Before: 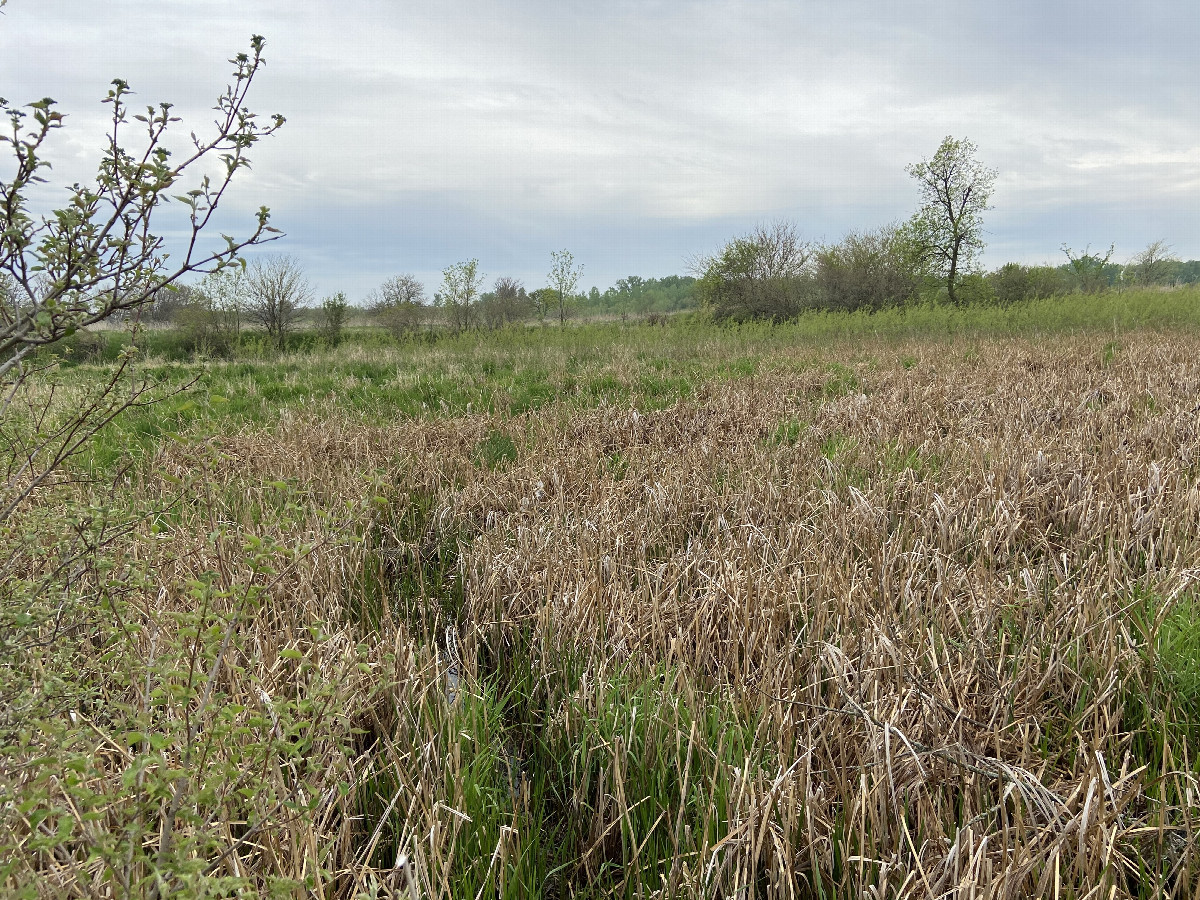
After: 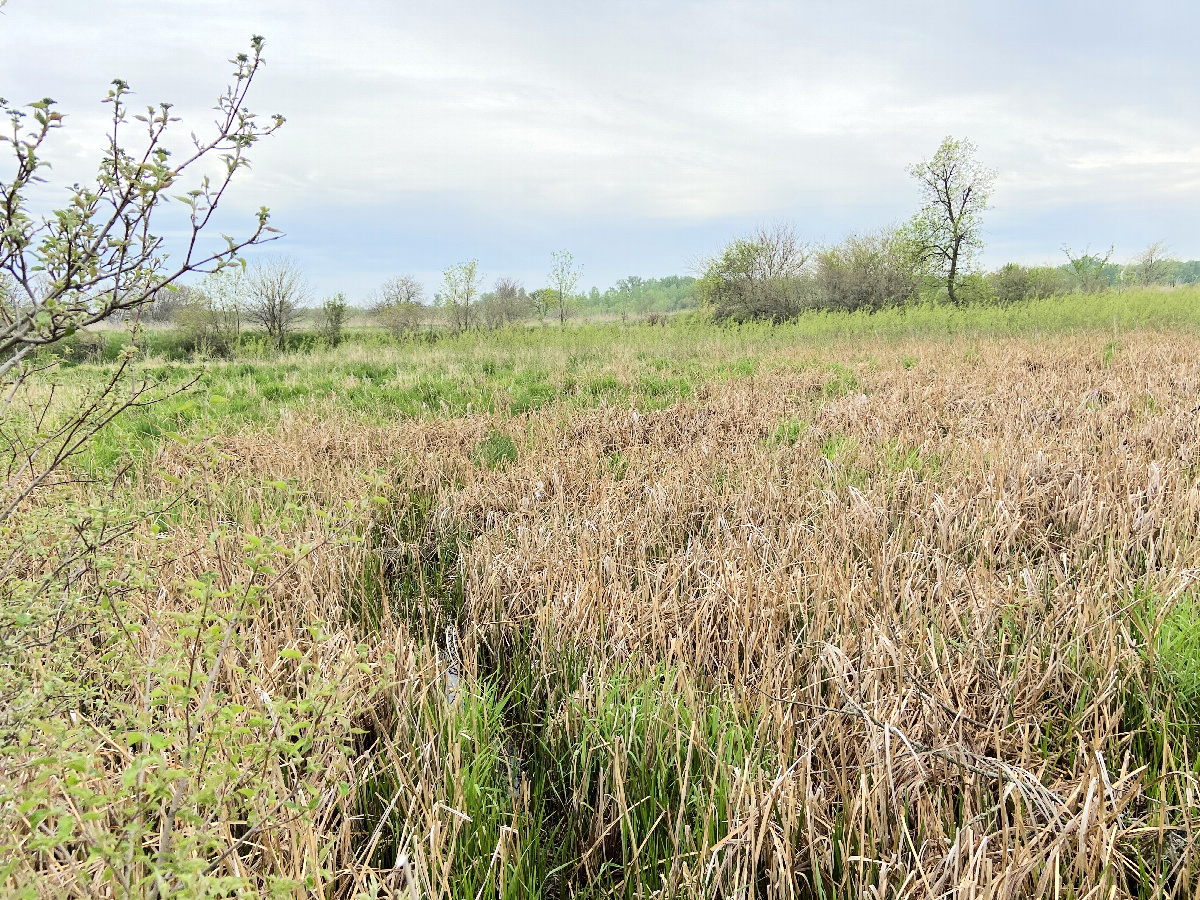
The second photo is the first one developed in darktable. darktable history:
tone equalizer: -7 EV 0.154 EV, -6 EV 0.595 EV, -5 EV 1.17 EV, -4 EV 1.31 EV, -3 EV 1.15 EV, -2 EV 0.6 EV, -1 EV 0.165 EV, edges refinement/feathering 500, mask exposure compensation -1.57 EV, preserve details no
